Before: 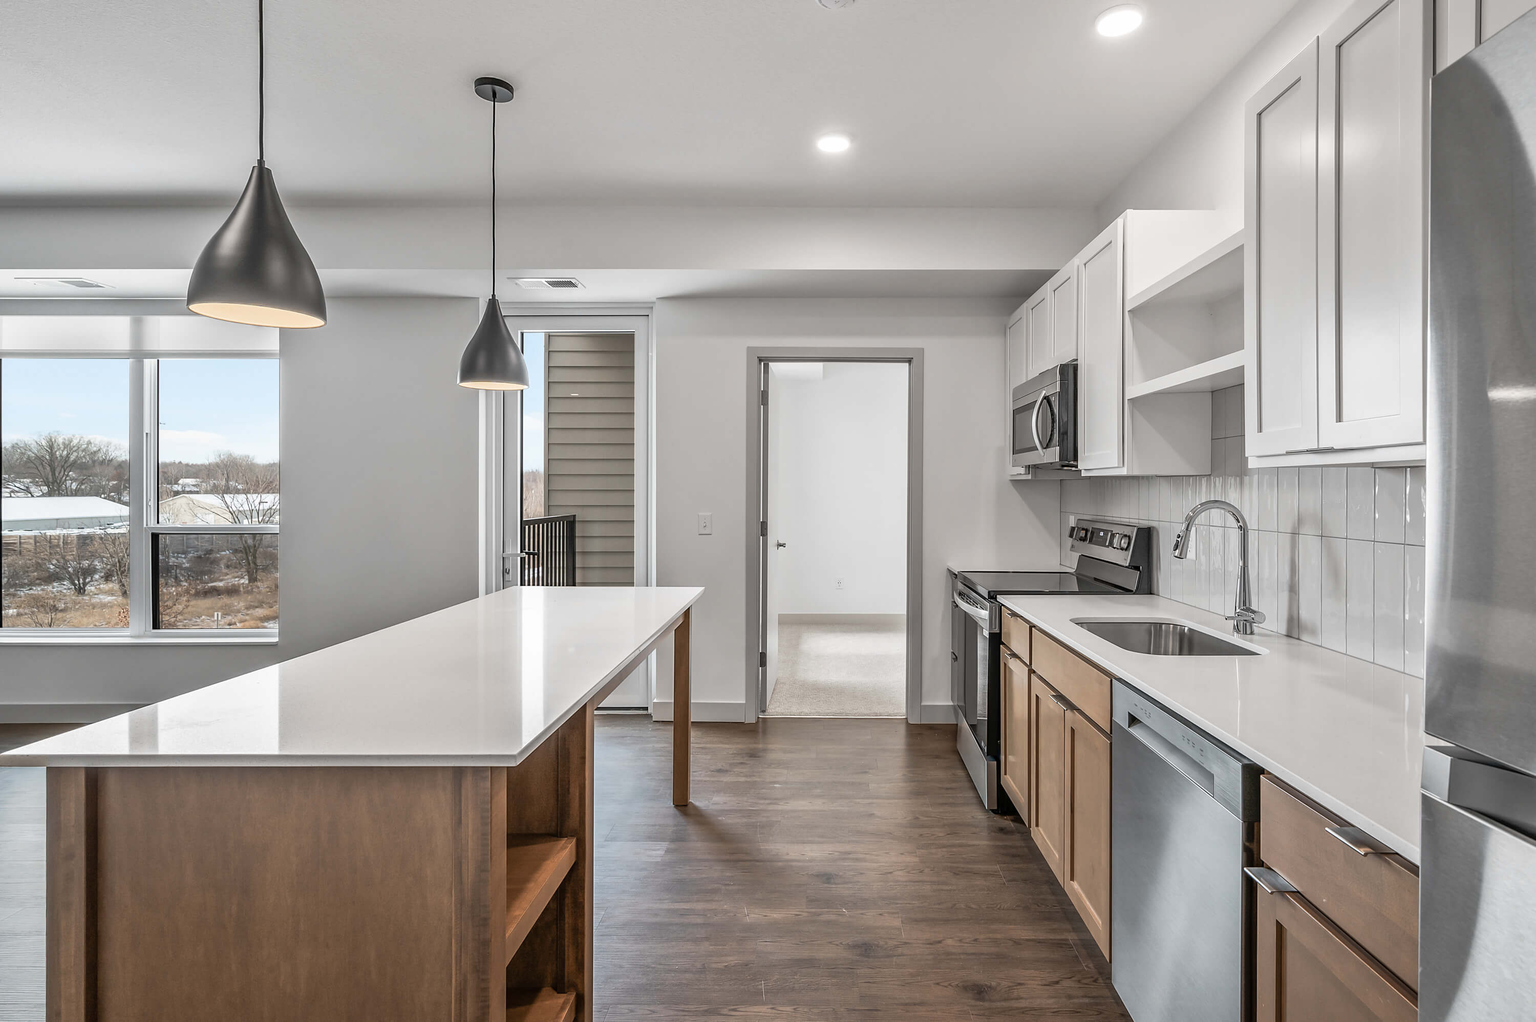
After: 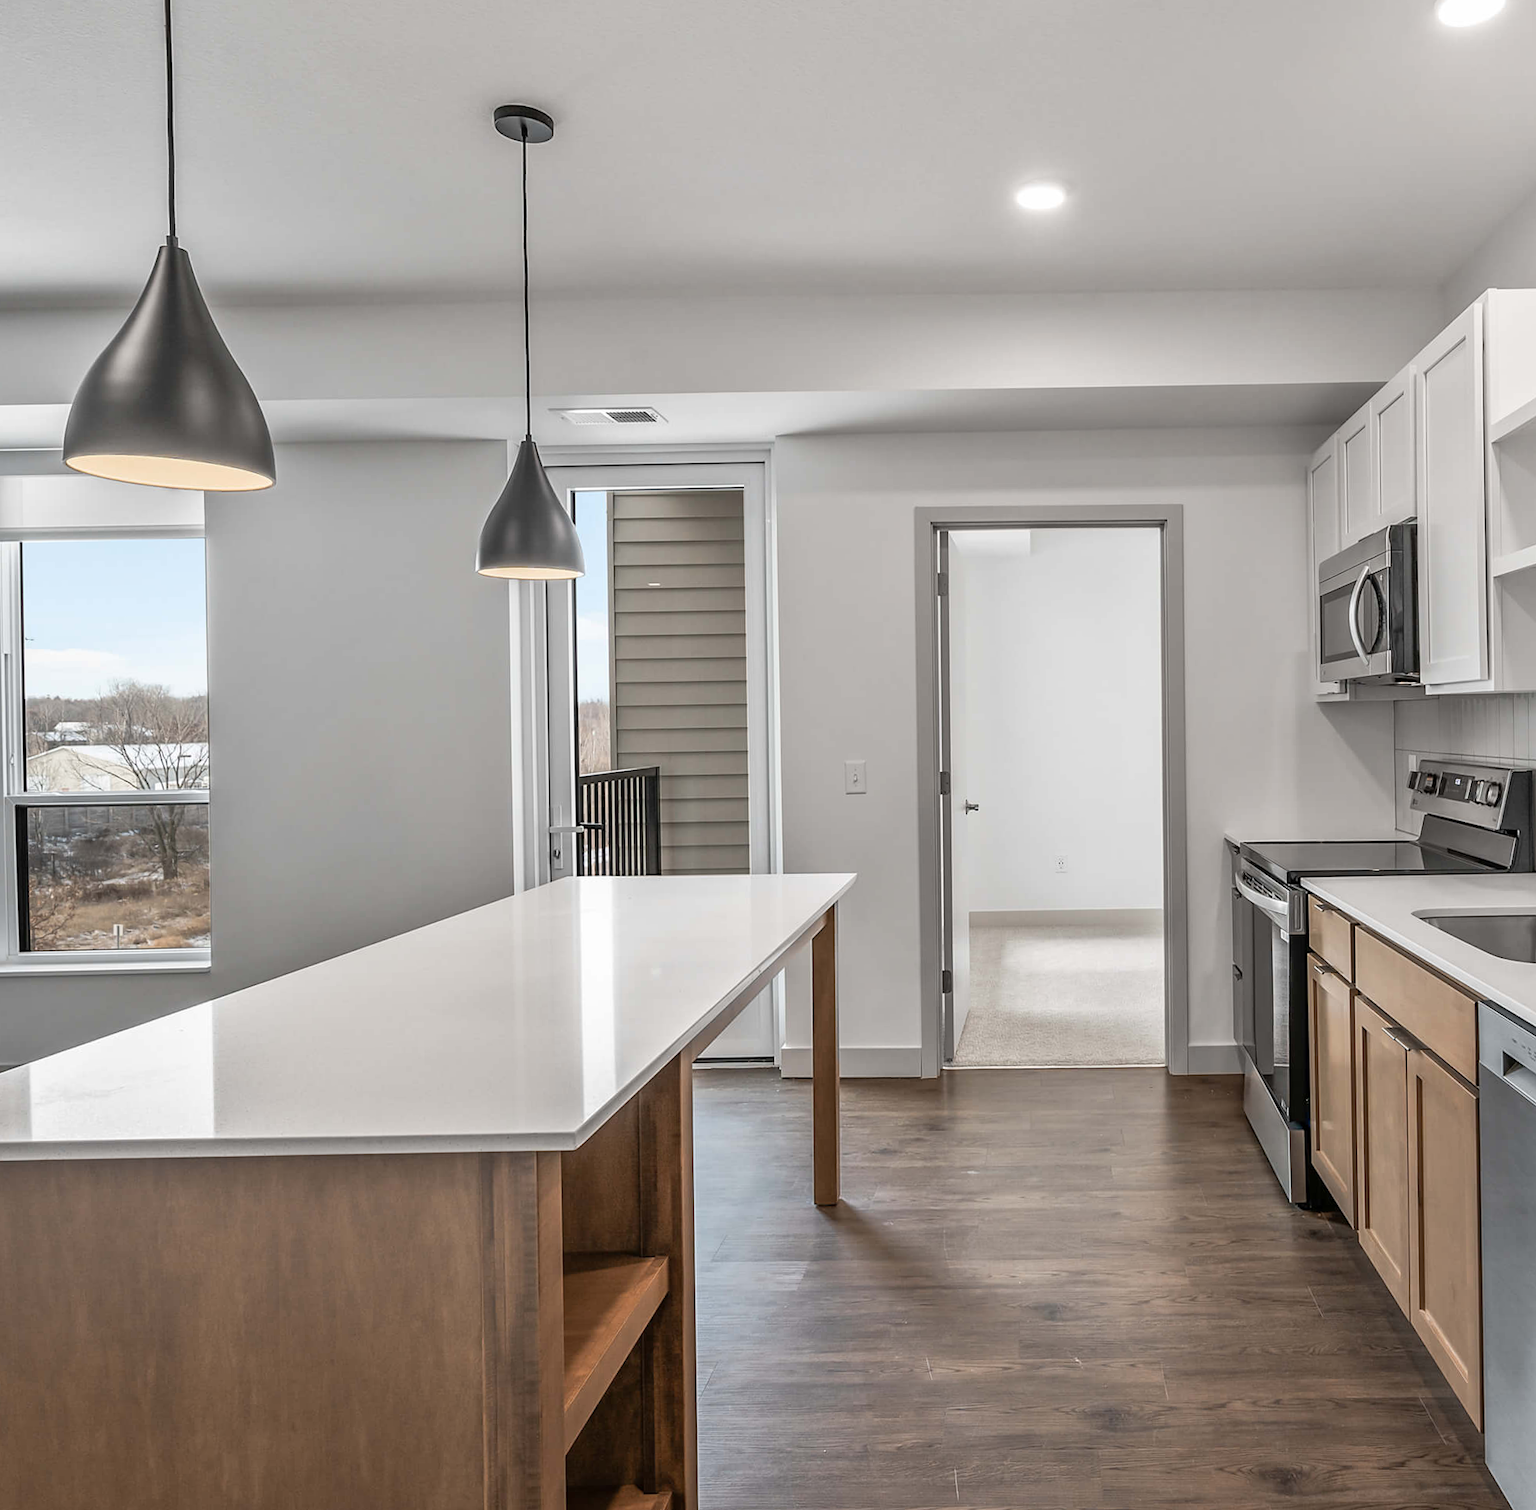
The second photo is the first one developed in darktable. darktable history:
crop and rotate: left 8.786%, right 24.548%
rotate and perspective: rotation -1°, crop left 0.011, crop right 0.989, crop top 0.025, crop bottom 0.975
